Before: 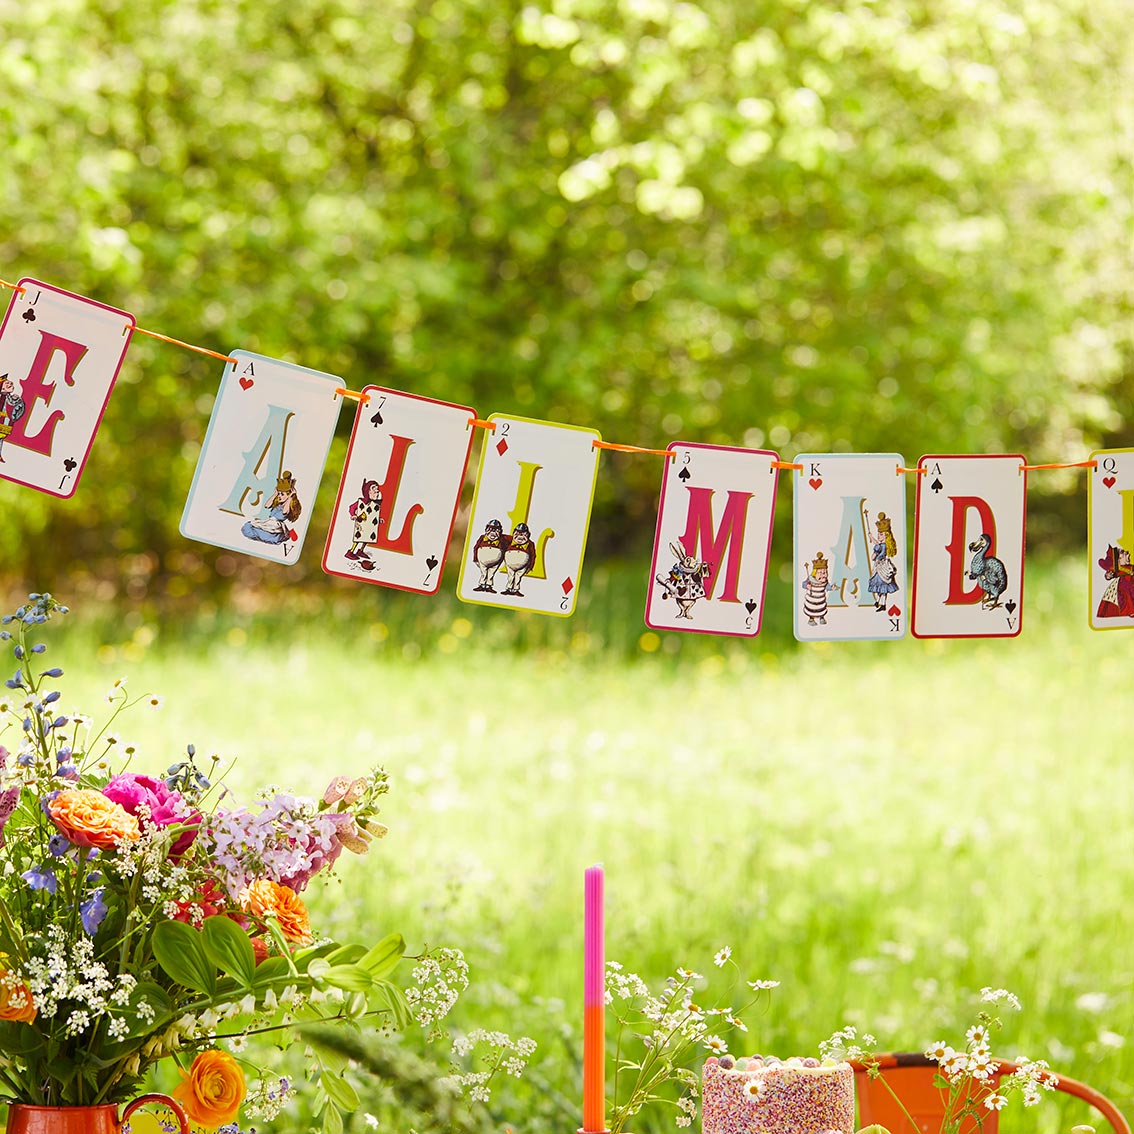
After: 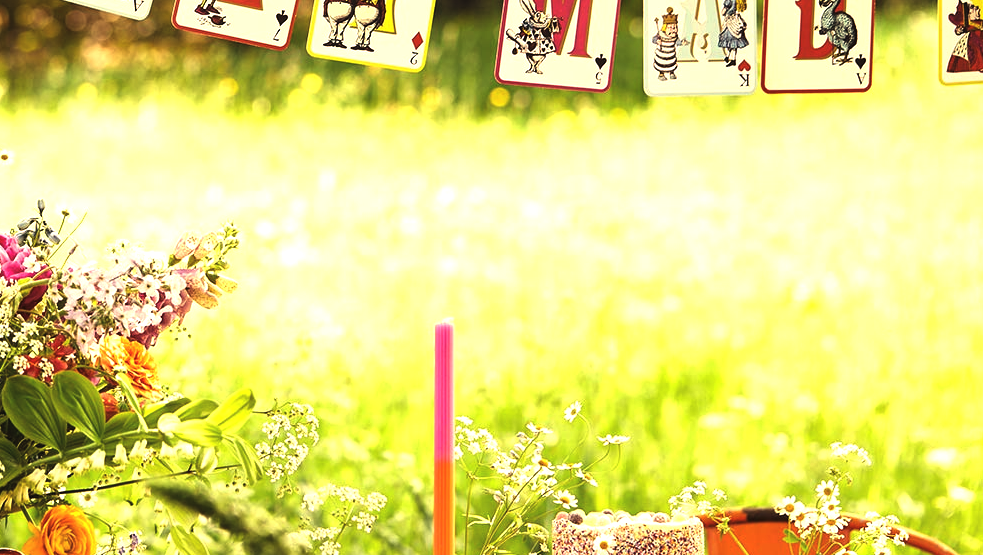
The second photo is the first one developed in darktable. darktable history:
rgb curve: curves: ch0 [(0, 0) (0.093, 0.159) (0.241, 0.265) (0.414, 0.42) (1, 1)], compensate middle gray true, preserve colors basic power
crop and rotate: left 13.306%, top 48.129%, bottom 2.928%
levels: levels [0.101, 0.578, 0.953]
exposure: black level correction -0.005, exposure 0.622 EV, compensate highlight preservation false
white balance: red 1.08, blue 0.791
